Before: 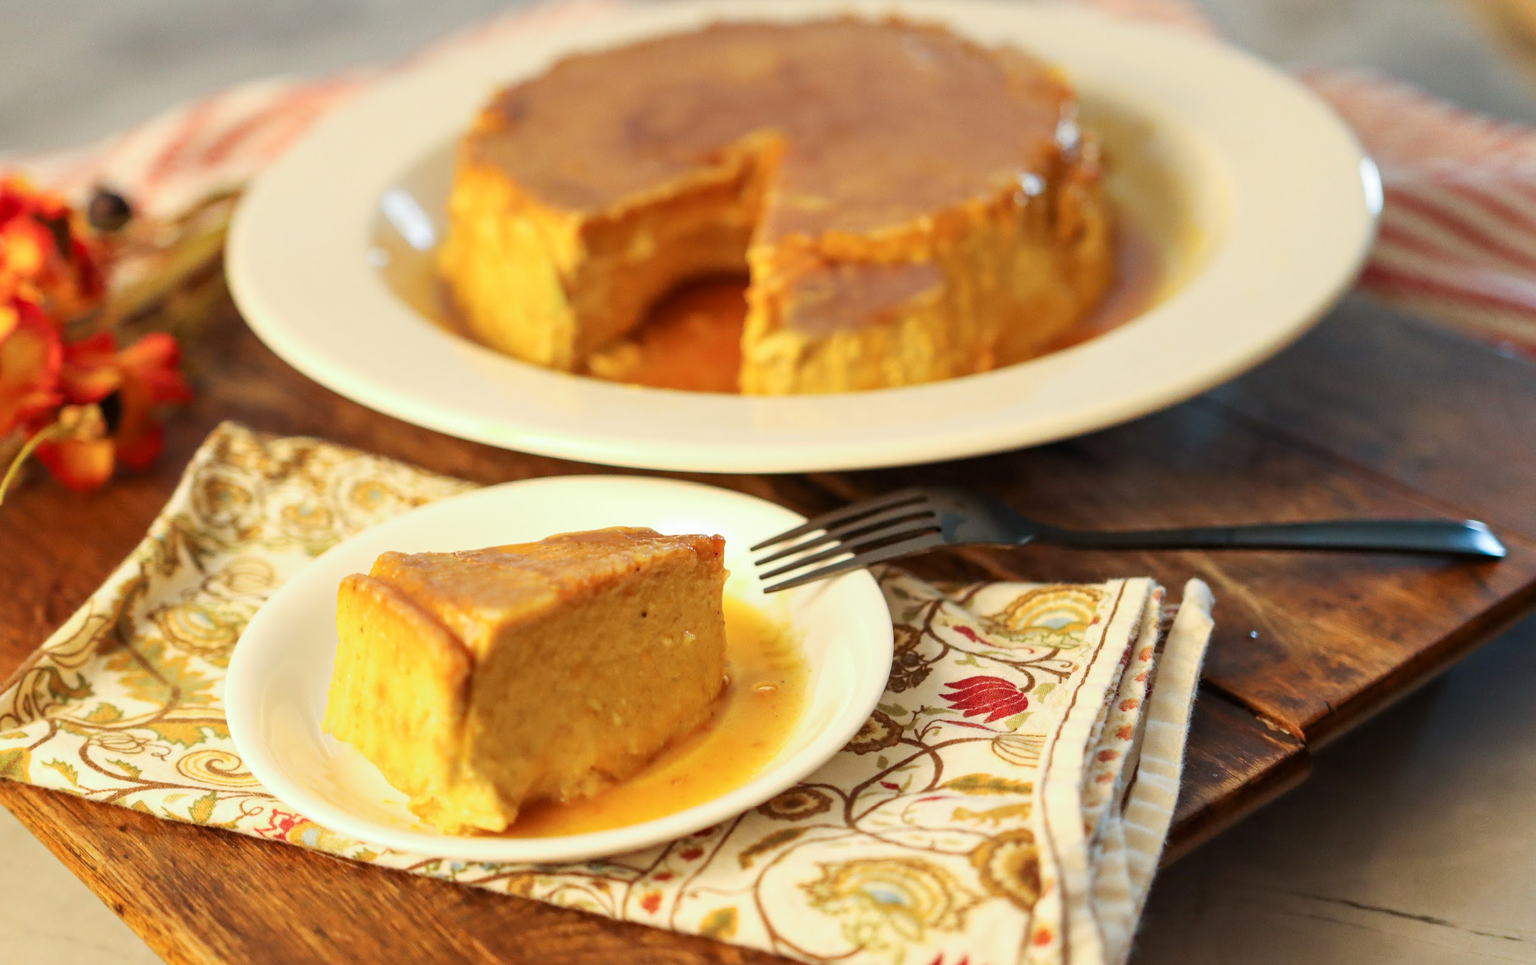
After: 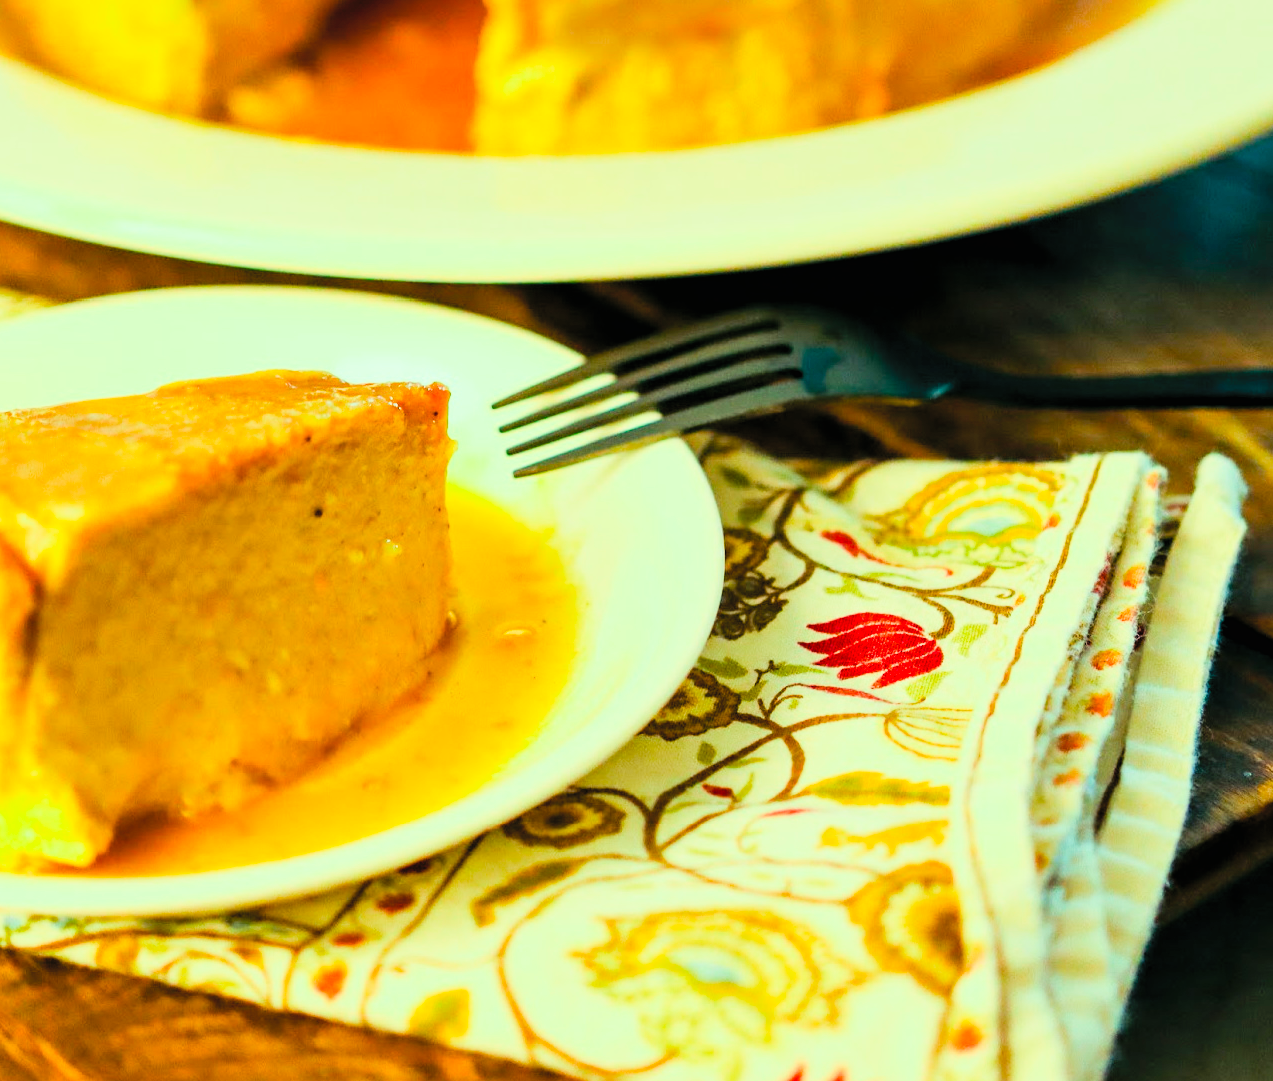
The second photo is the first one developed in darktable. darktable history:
color balance rgb: shadows lift › luminance -7.7%, shadows lift › chroma 2.13%, shadows lift › hue 165.27°, power › luminance -7.77%, power › chroma 1.1%, power › hue 215.88°, highlights gain › luminance 15.15%, highlights gain › chroma 7%, highlights gain › hue 125.57°, global offset › luminance -0.33%, global offset › chroma 0.11%, global offset › hue 165.27°, perceptual saturation grading › global saturation 24.42%, perceptual saturation grading › highlights -24.42%, perceptual saturation grading › mid-tones 24.42%, perceptual saturation grading › shadows 40%, perceptual brilliance grading › global brilliance -5%, perceptual brilliance grading › highlights 24.42%, perceptual brilliance grading › mid-tones 7%, perceptual brilliance grading › shadows -5%
contrast brightness saturation: contrast 0.07, brightness 0.18, saturation 0.4
crop and rotate: left 29.237%, top 31.152%, right 19.807%
exposure: black level correction 0, exposure 0.2 EV, compensate exposure bias true, compensate highlight preservation false
filmic rgb: black relative exposure -7.65 EV, white relative exposure 4.56 EV, hardness 3.61, contrast 1.05
